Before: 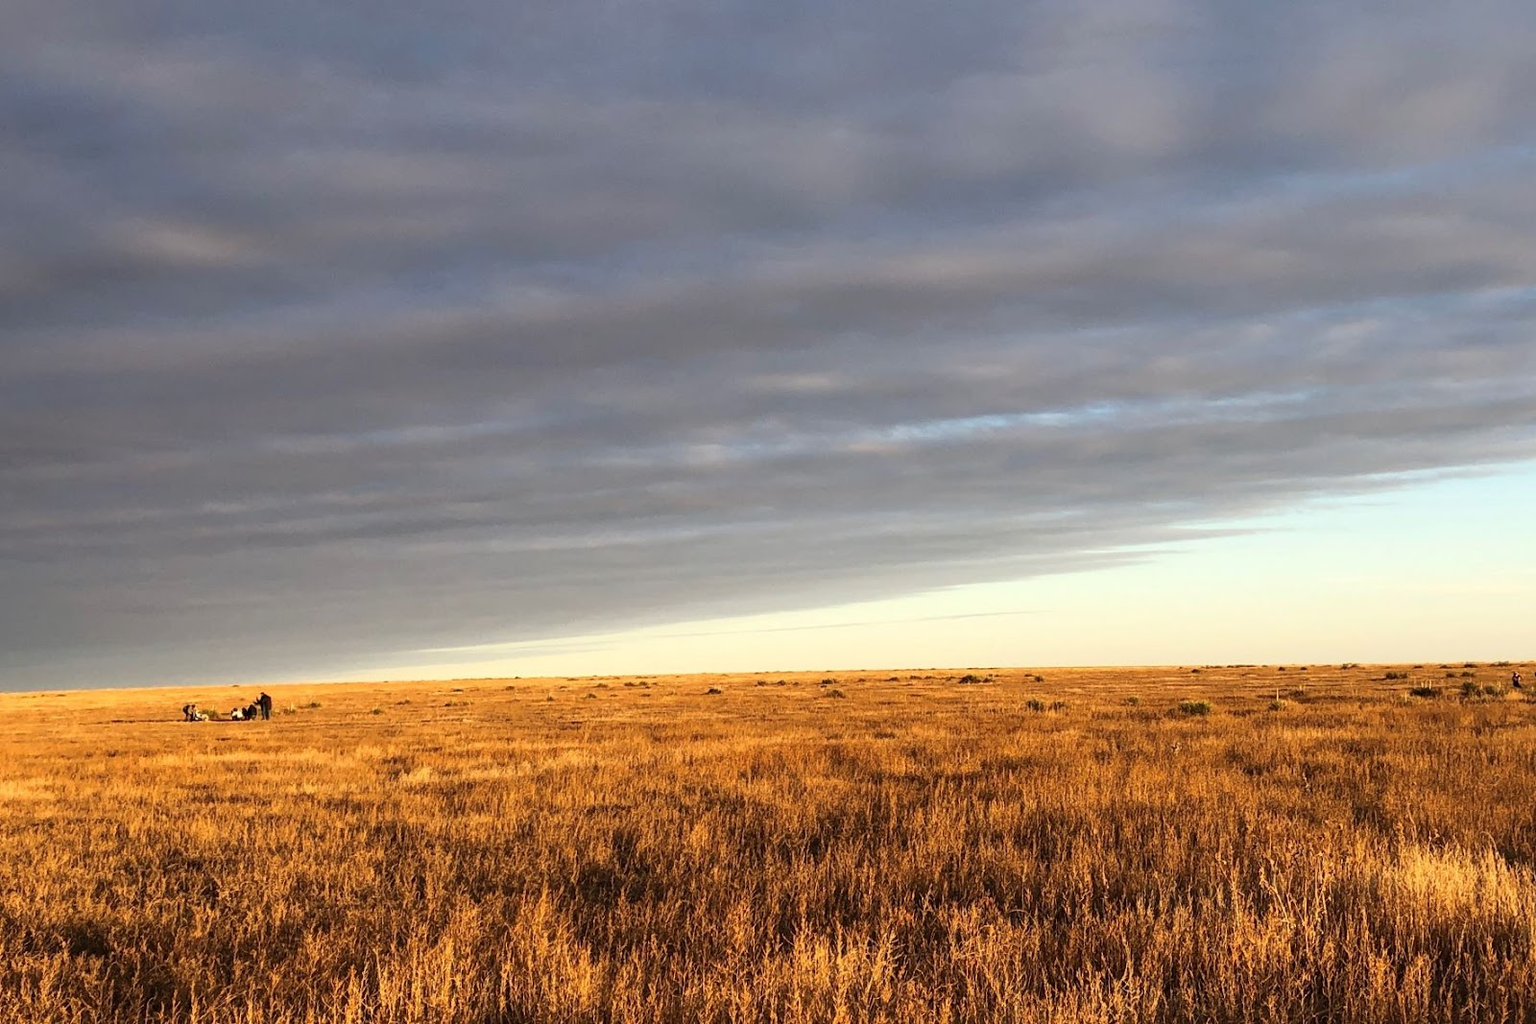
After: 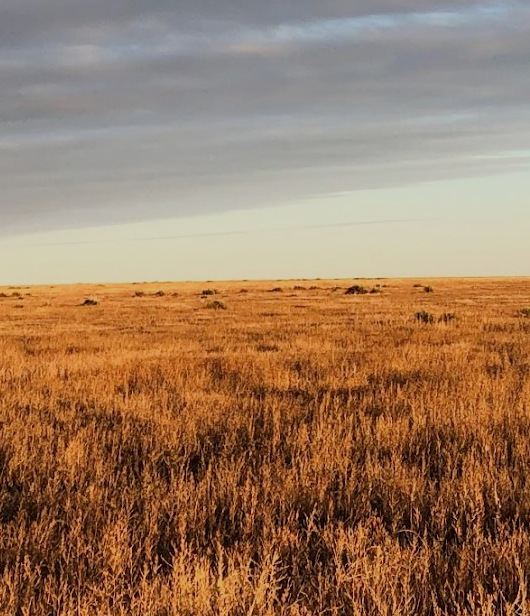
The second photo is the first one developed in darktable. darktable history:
crop: left 40.878%, top 39.176%, right 25.993%, bottom 3.081%
filmic rgb: black relative exposure -16 EV, white relative exposure 6.12 EV, hardness 5.22
